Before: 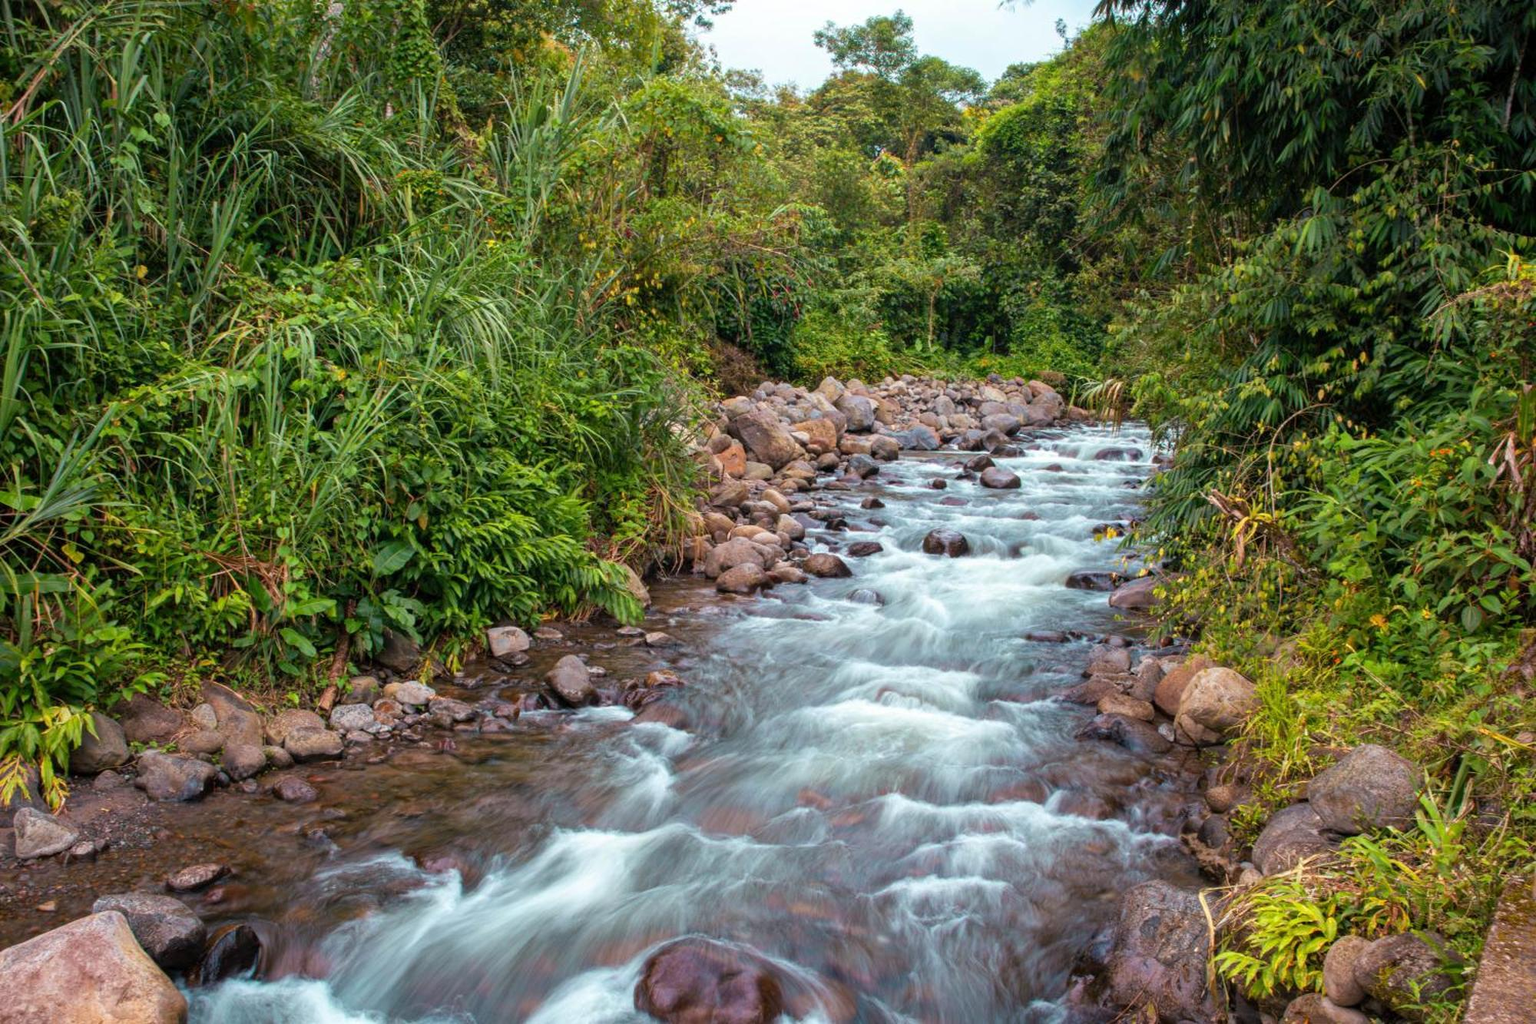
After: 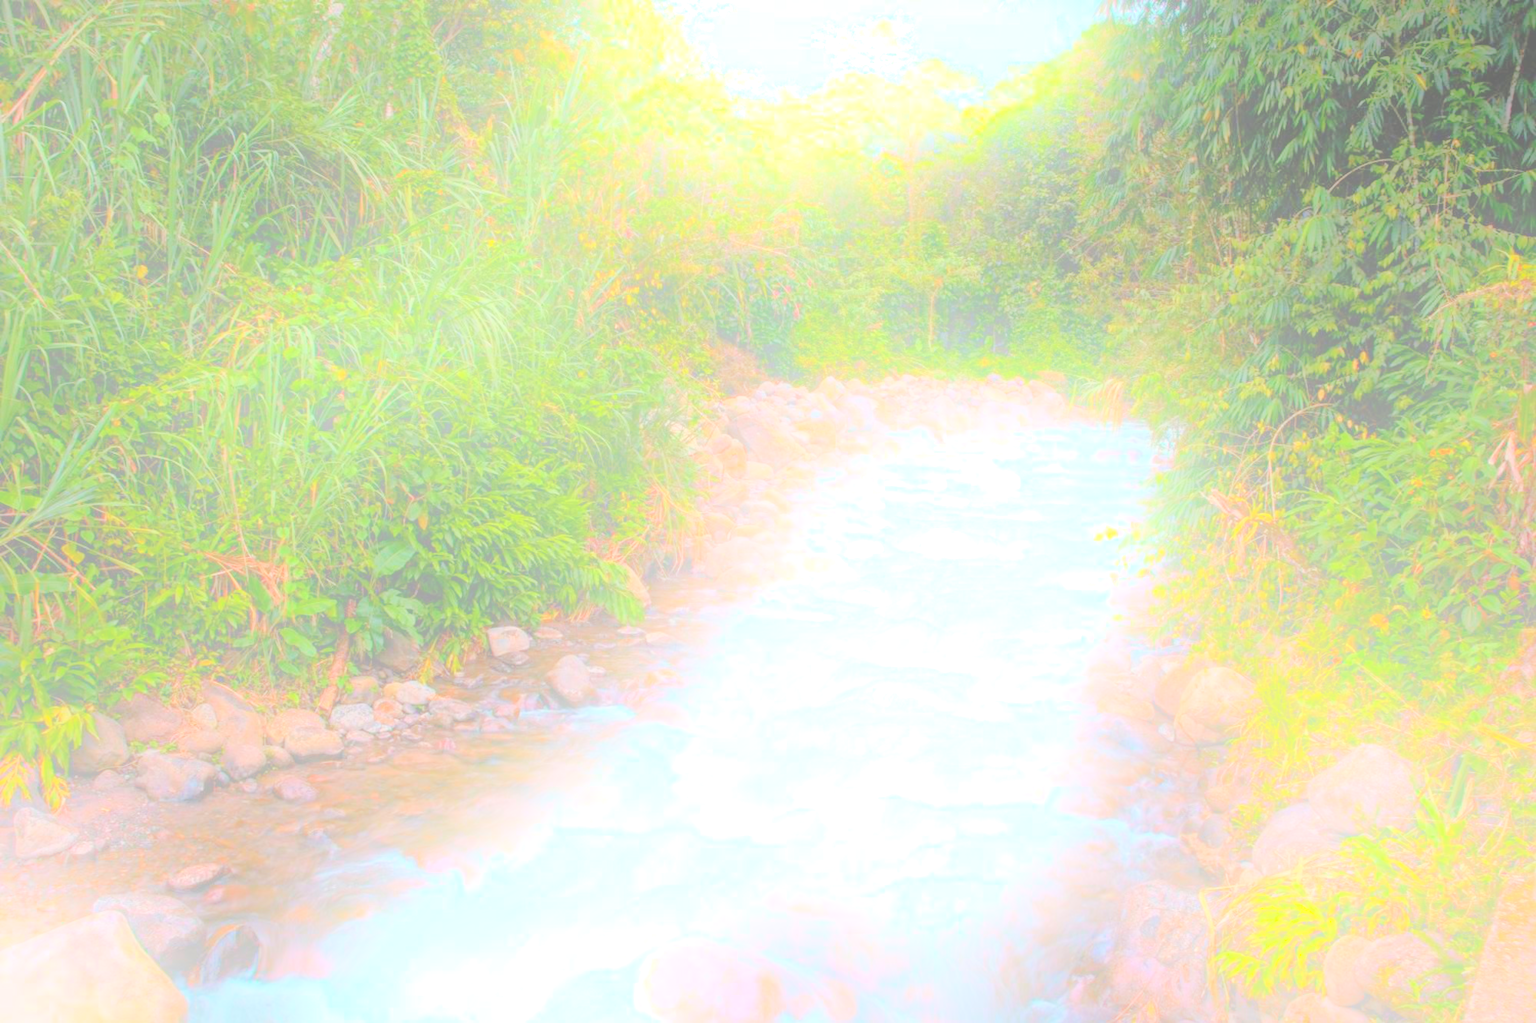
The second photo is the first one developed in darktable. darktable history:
bloom: size 25%, threshold 5%, strength 90%
shadows and highlights: shadows 60, highlights -60
